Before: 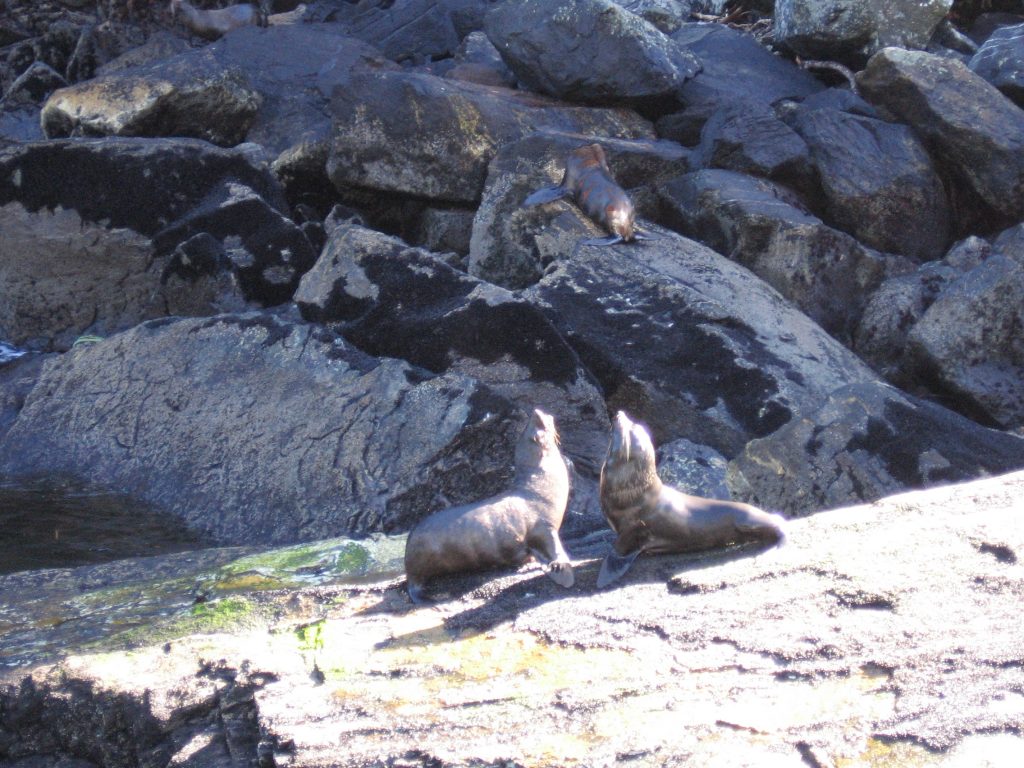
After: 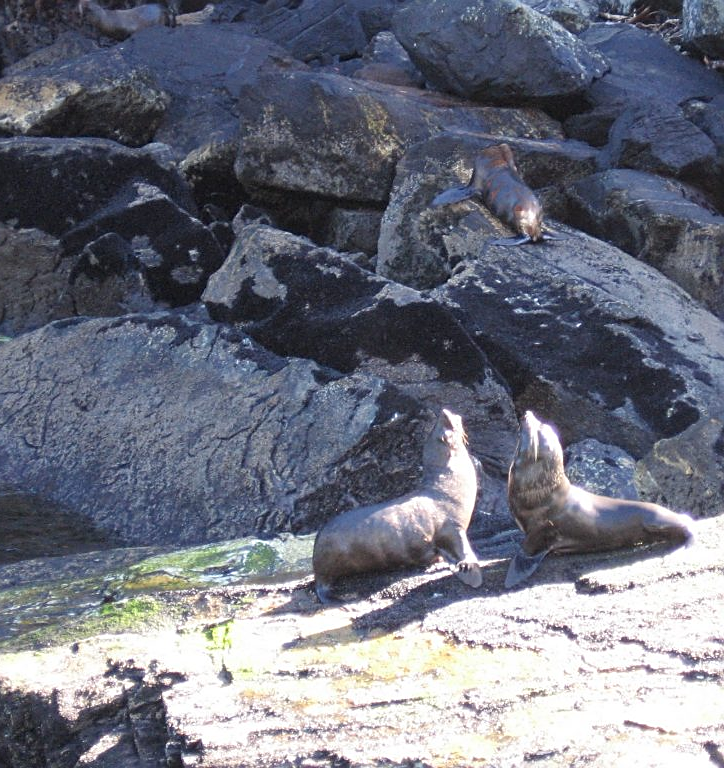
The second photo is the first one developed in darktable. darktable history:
sharpen: on, module defaults
crop and rotate: left 9.001%, right 20.198%
